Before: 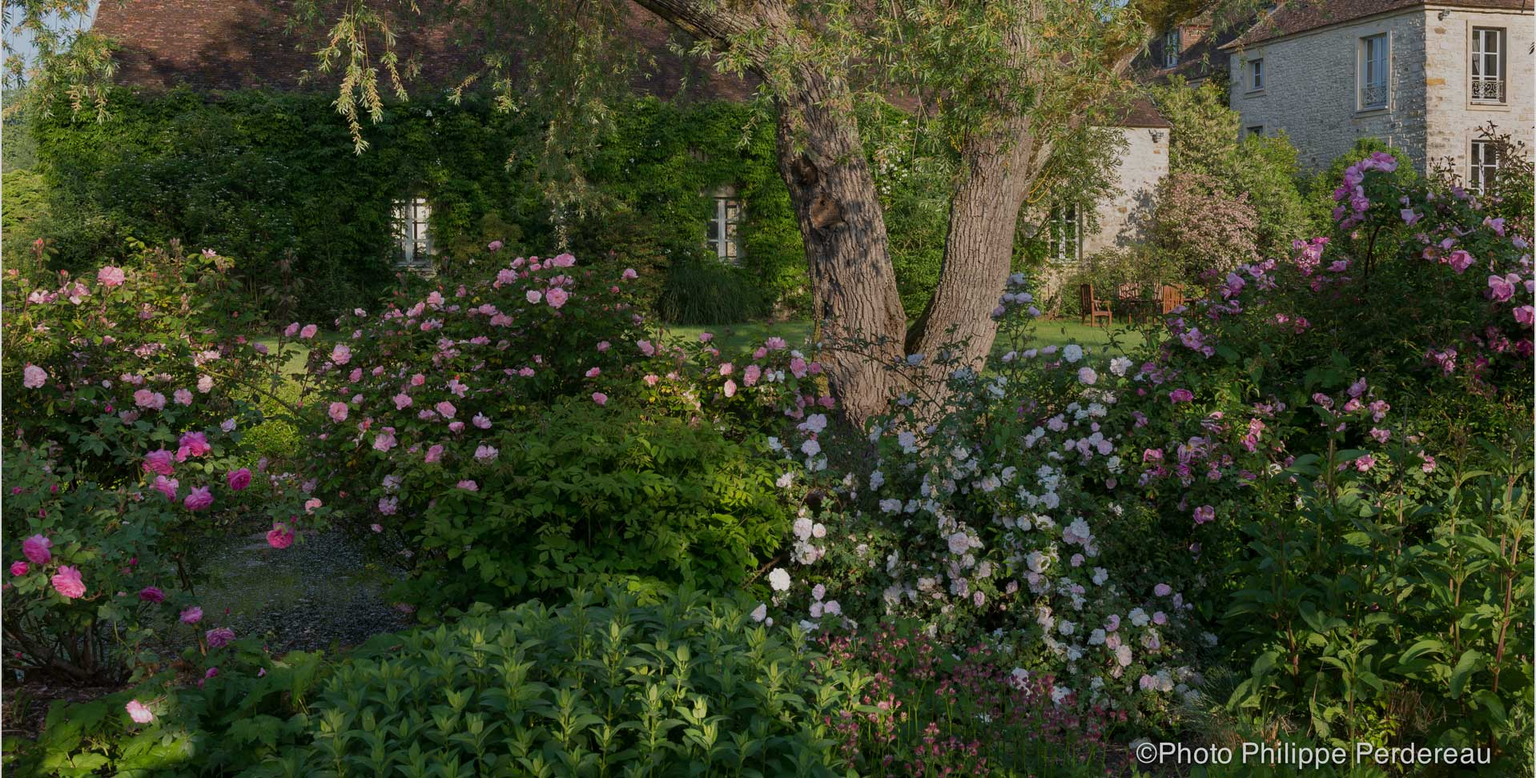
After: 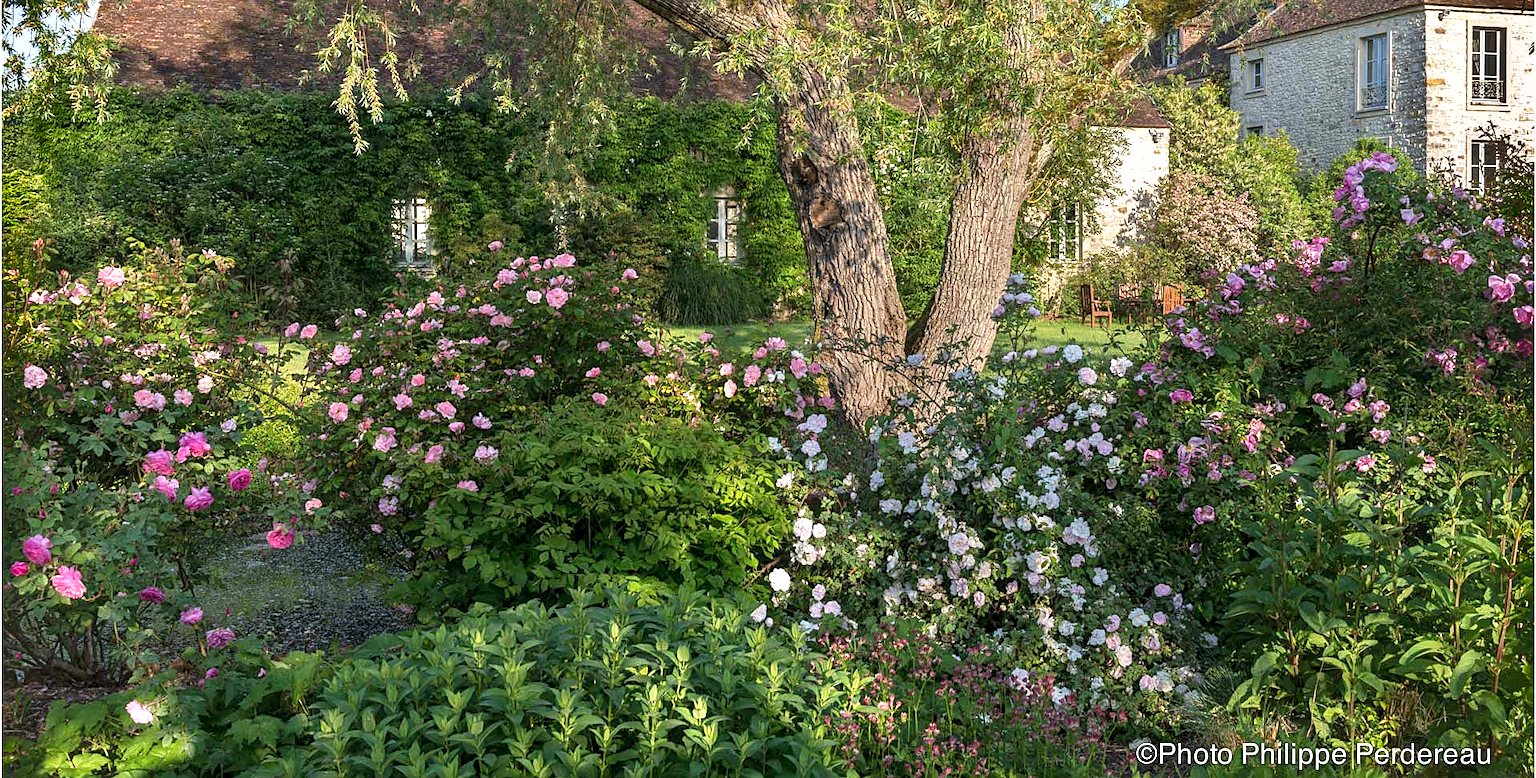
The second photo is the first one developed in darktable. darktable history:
local contrast: on, module defaults
shadows and highlights: shadows 24.68, highlights -78.73, soften with gaussian
sharpen: on, module defaults
exposure: black level correction 0, exposure 1.199 EV, compensate highlight preservation false
